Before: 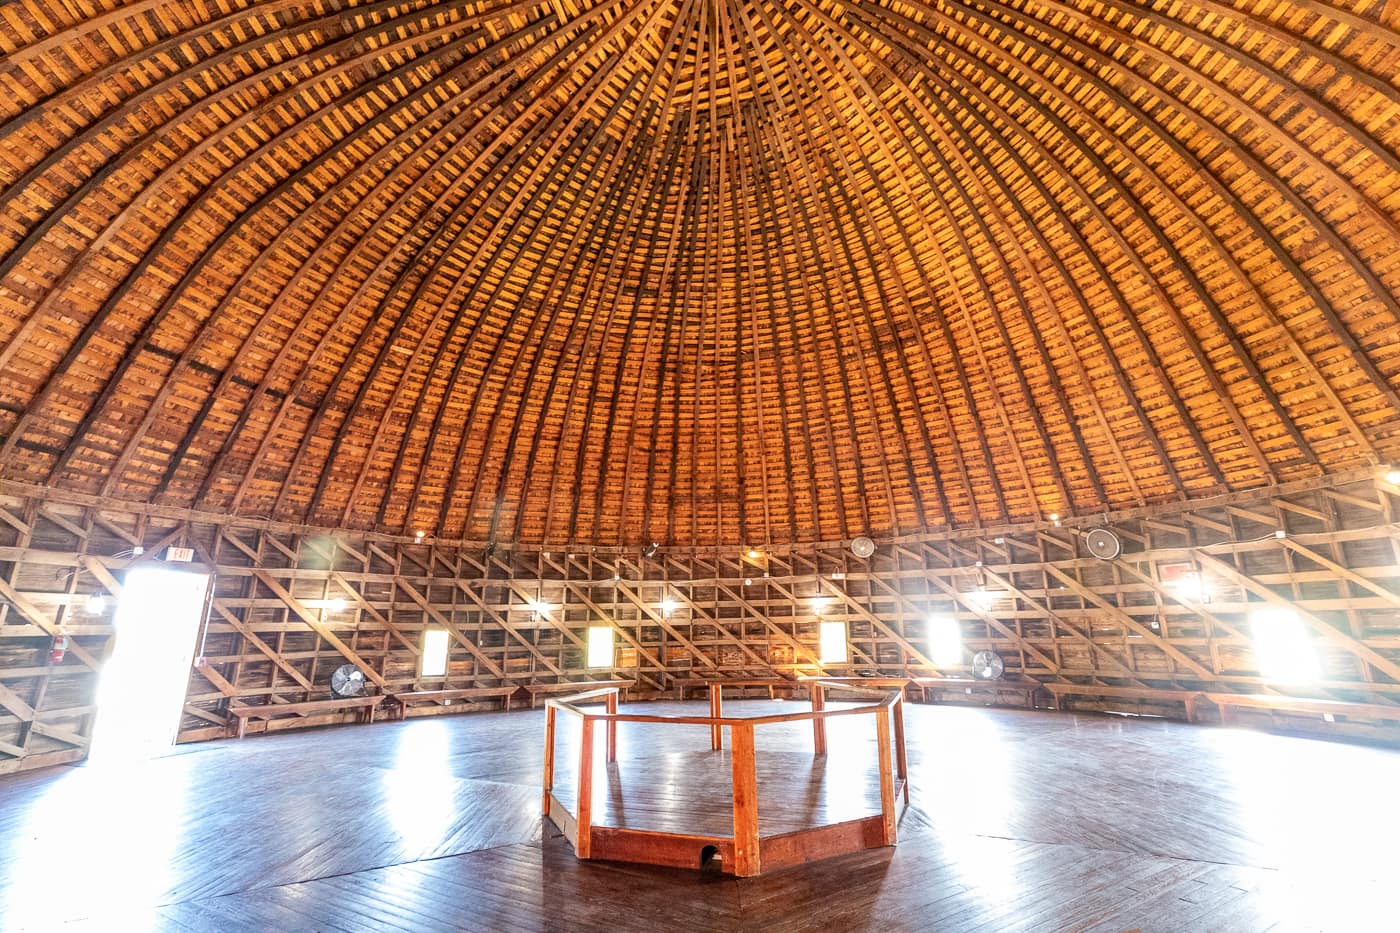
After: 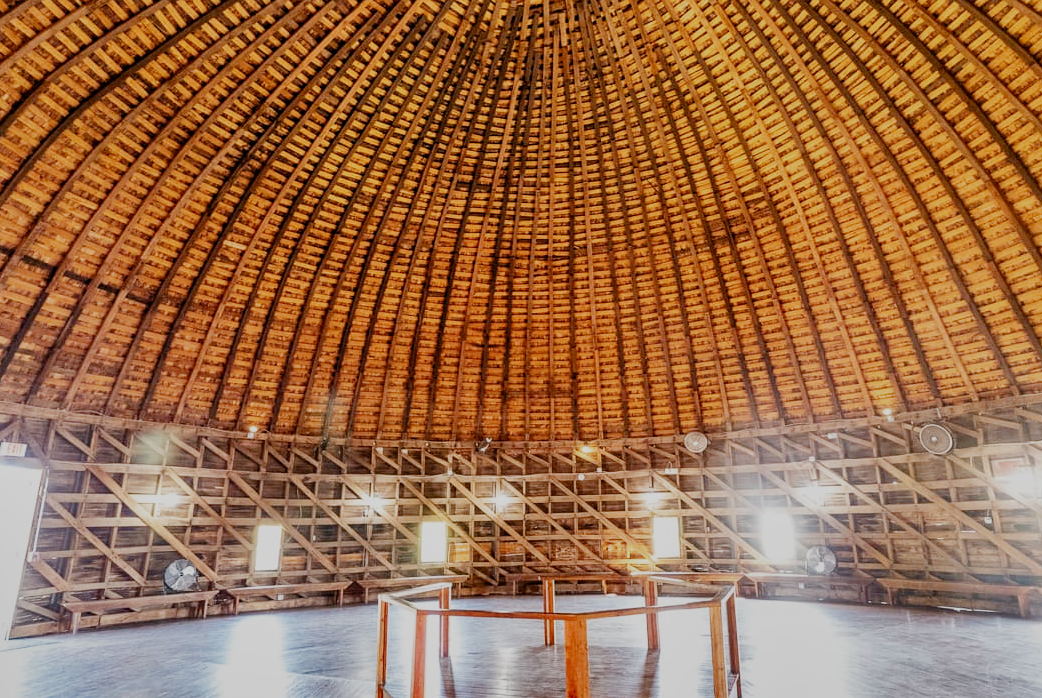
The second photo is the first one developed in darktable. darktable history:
shadows and highlights: highlights color adjustment 53.19%, low approximation 0.01, soften with gaussian
filmic rgb: black relative exposure -7.65 EV, white relative exposure 4.56 EV, threshold 2.97 EV, hardness 3.61, add noise in highlights 0, preserve chrominance no, color science v3 (2019), use custom middle-gray values true, contrast in highlights soft, enable highlight reconstruction true
crop and rotate: left 11.992%, top 11.393%, right 13.535%, bottom 13.785%
